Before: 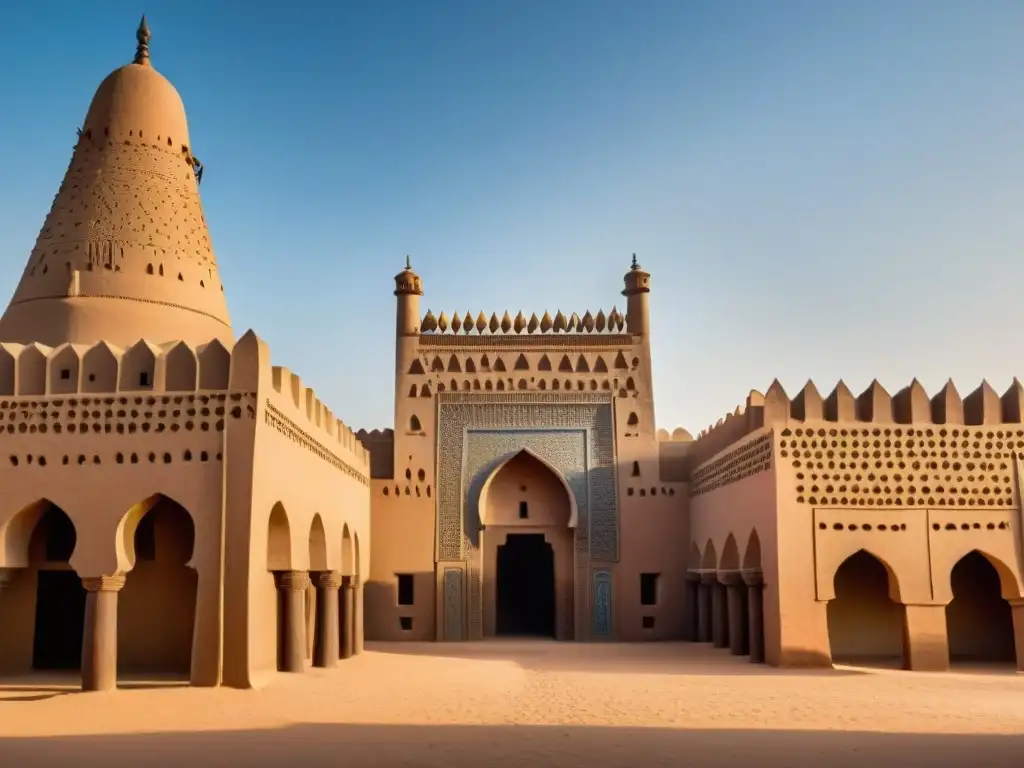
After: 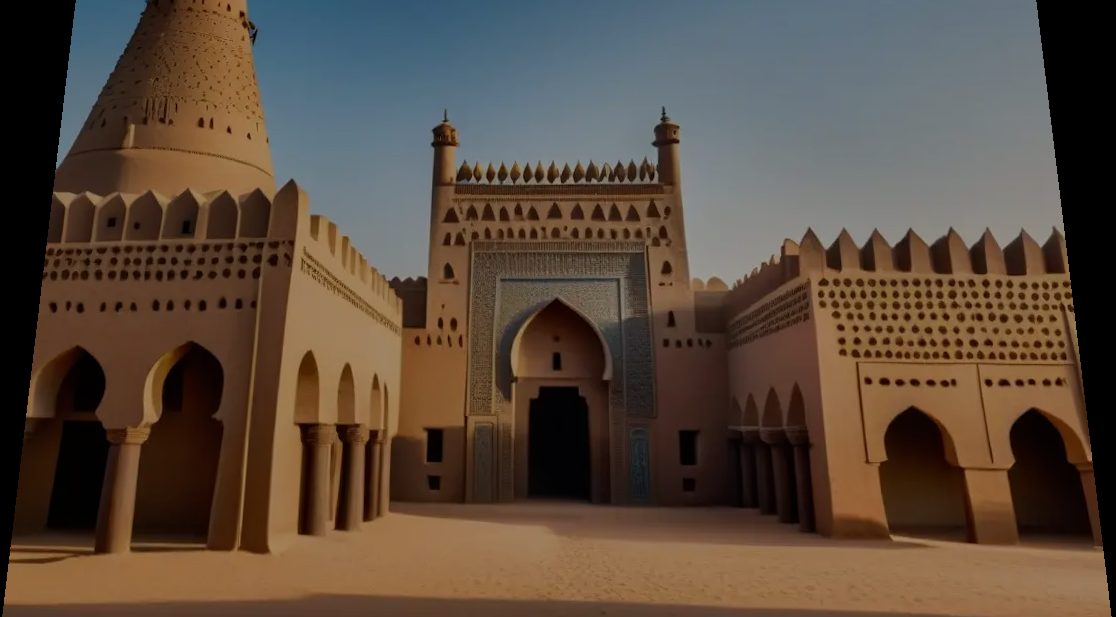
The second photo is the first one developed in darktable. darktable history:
crop and rotate: top 15.774%, bottom 5.506%
rotate and perspective: rotation 0.128°, lens shift (vertical) -0.181, lens shift (horizontal) -0.044, shear 0.001, automatic cropping off
exposure: exposure -1.468 EV, compensate highlight preservation false
